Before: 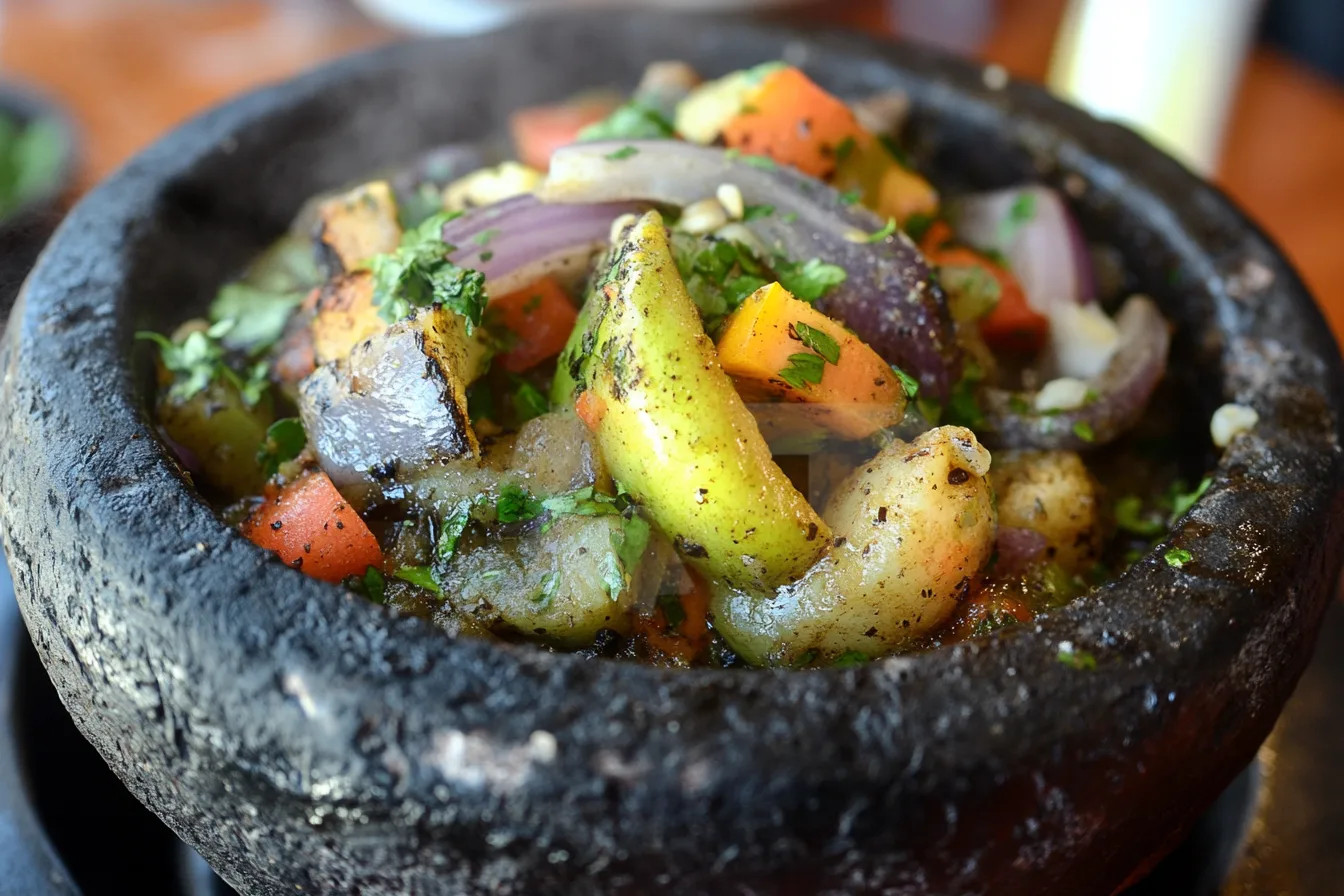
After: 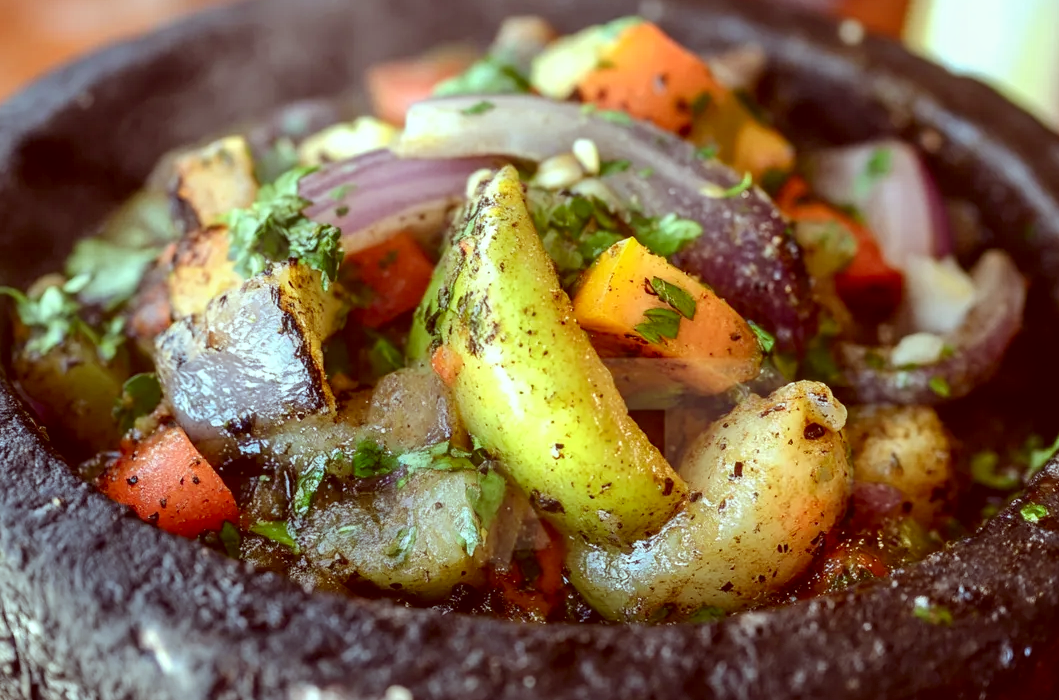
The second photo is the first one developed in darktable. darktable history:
local contrast: on, module defaults
crop and rotate: left 10.77%, top 5.1%, right 10.41%, bottom 16.76%
color correction: highlights a* -7.23, highlights b* -0.161, shadows a* 20.08, shadows b* 11.73
